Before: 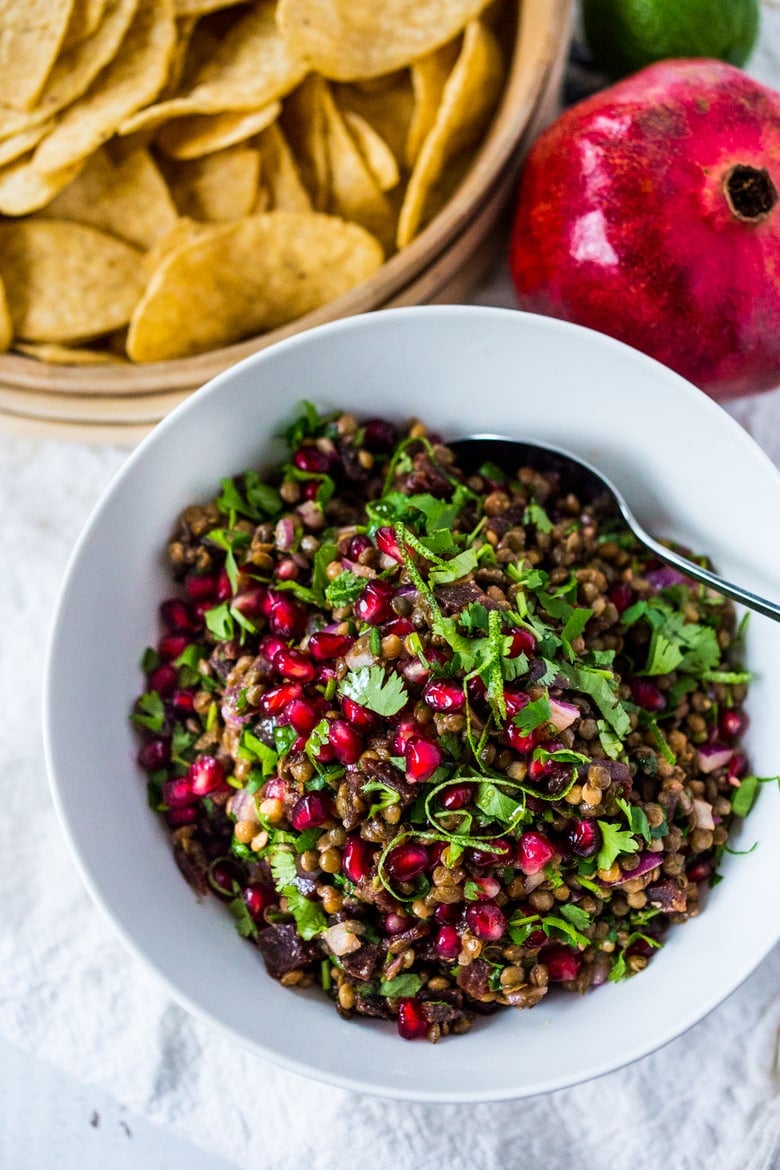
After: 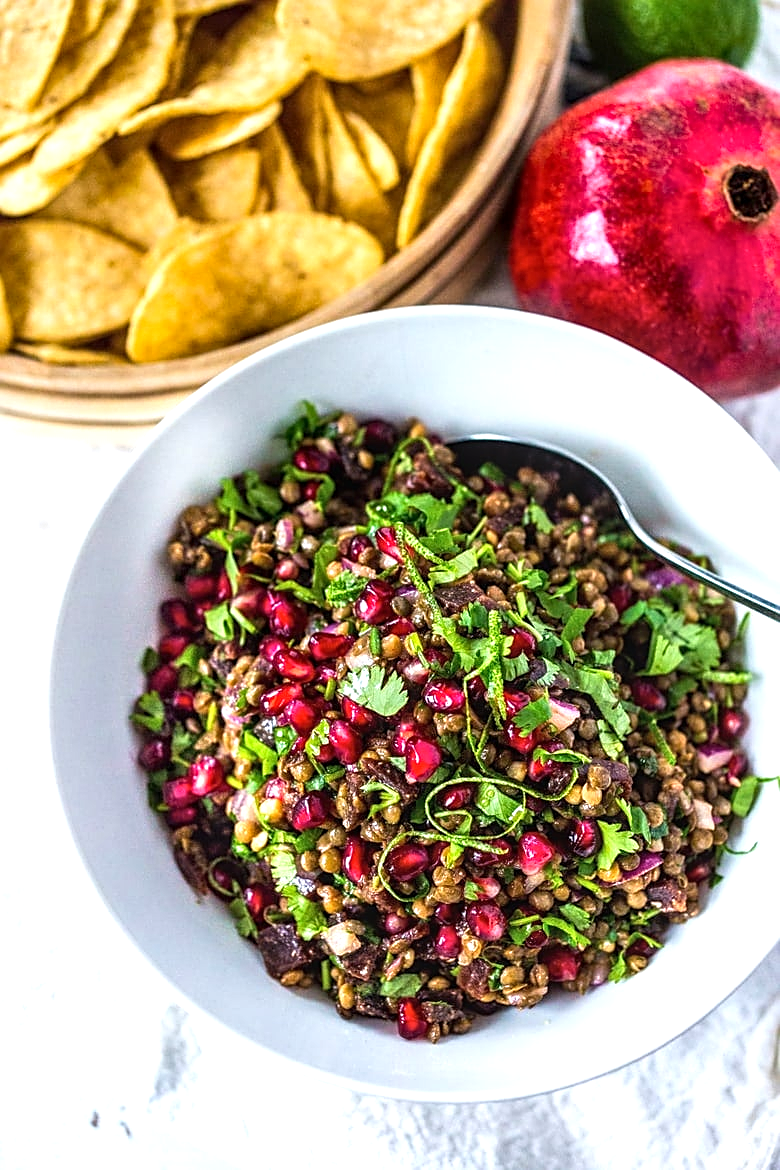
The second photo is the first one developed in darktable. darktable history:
sharpen: on, module defaults
local contrast: on, module defaults
exposure: exposure 0.61 EV, compensate highlight preservation false
